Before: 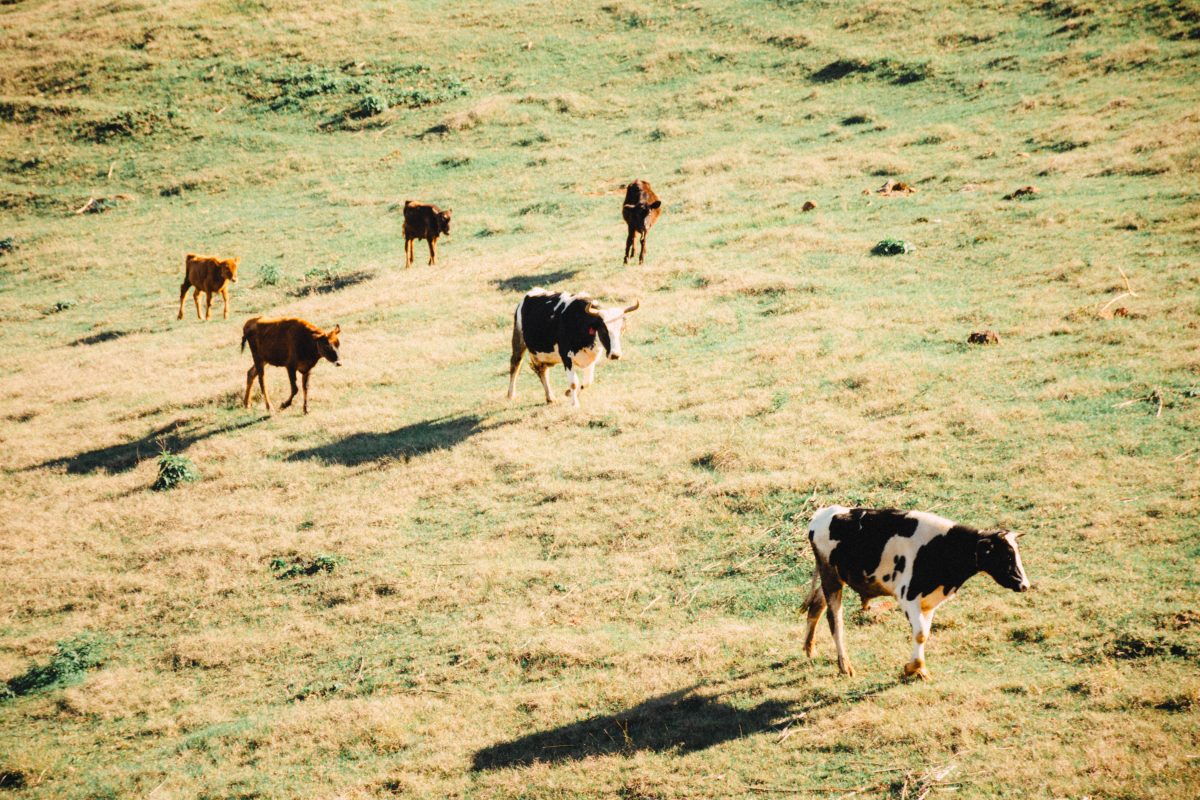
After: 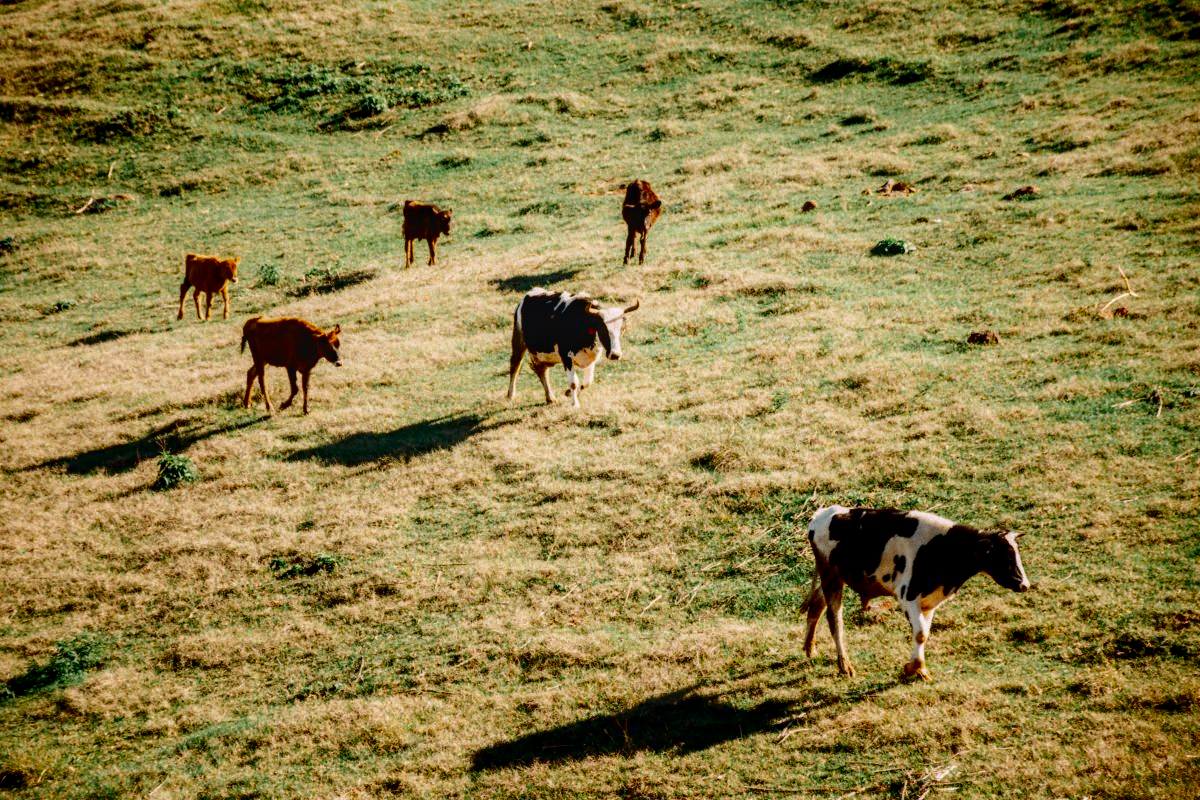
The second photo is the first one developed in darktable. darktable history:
local contrast: on, module defaults
contrast brightness saturation: contrast 0.087, brightness -0.588, saturation 0.171
